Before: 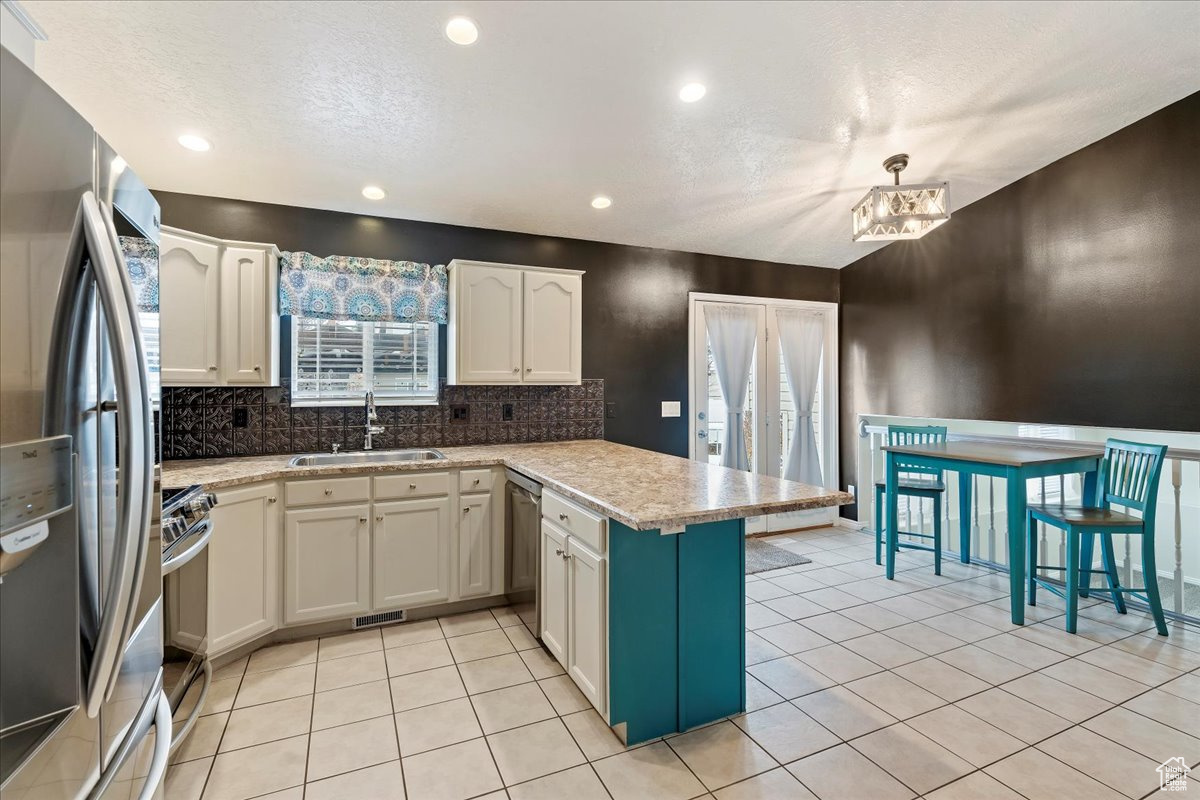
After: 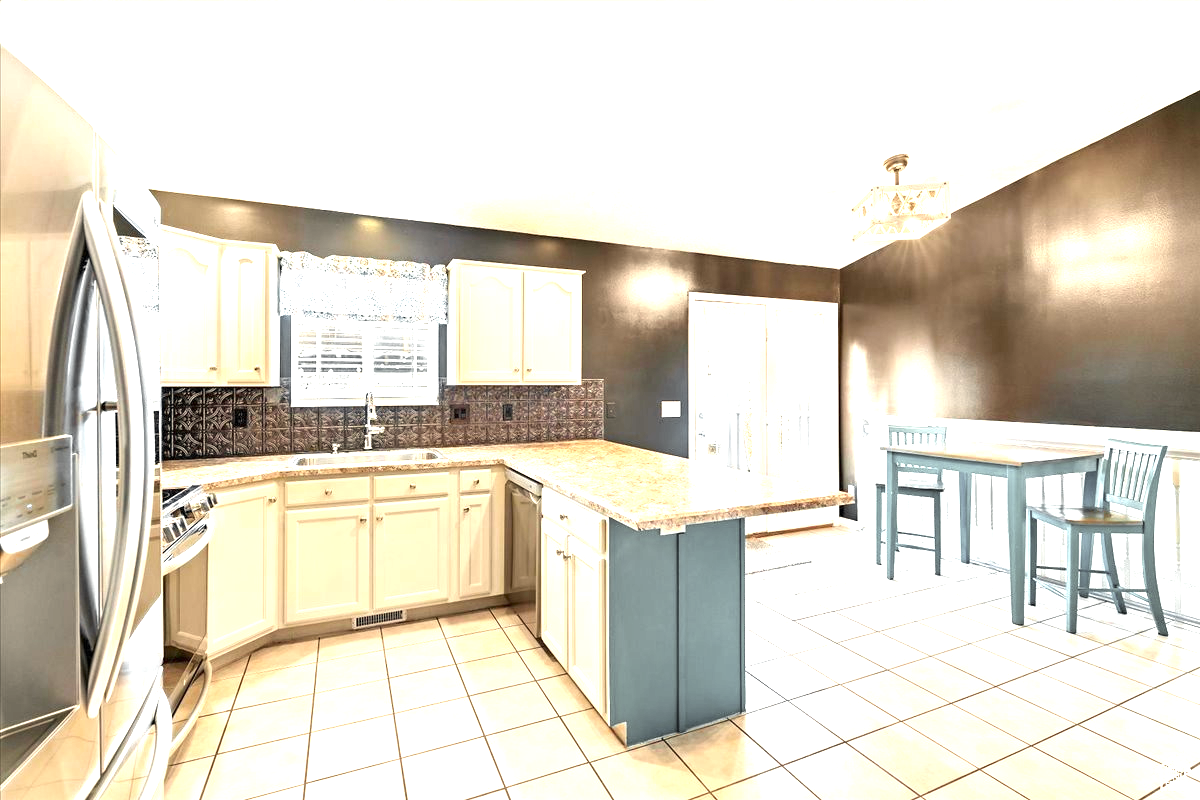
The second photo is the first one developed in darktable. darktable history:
white balance: red 1.045, blue 0.932
exposure: exposure 2 EV, compensate exposure bias true, compensate highlight preservation false
color zones: curves: ch0 [(0.004, 0.388) (0.125, 0.392) (0.25, 0.404) (0.375, 0.5) (0.5, 0.5) (0.625, 0.5) (0.75, 0.5) (0.875, 0.5)]; ch1 [(0, 0.5) (0.125, 0.5) (0.25, 0.5) (0.375, 0.124) (0.524, 0.124) (0.645, 0.128) (0.789, 0.132) (0.914, 0.096) (0.998, 0.068)]
